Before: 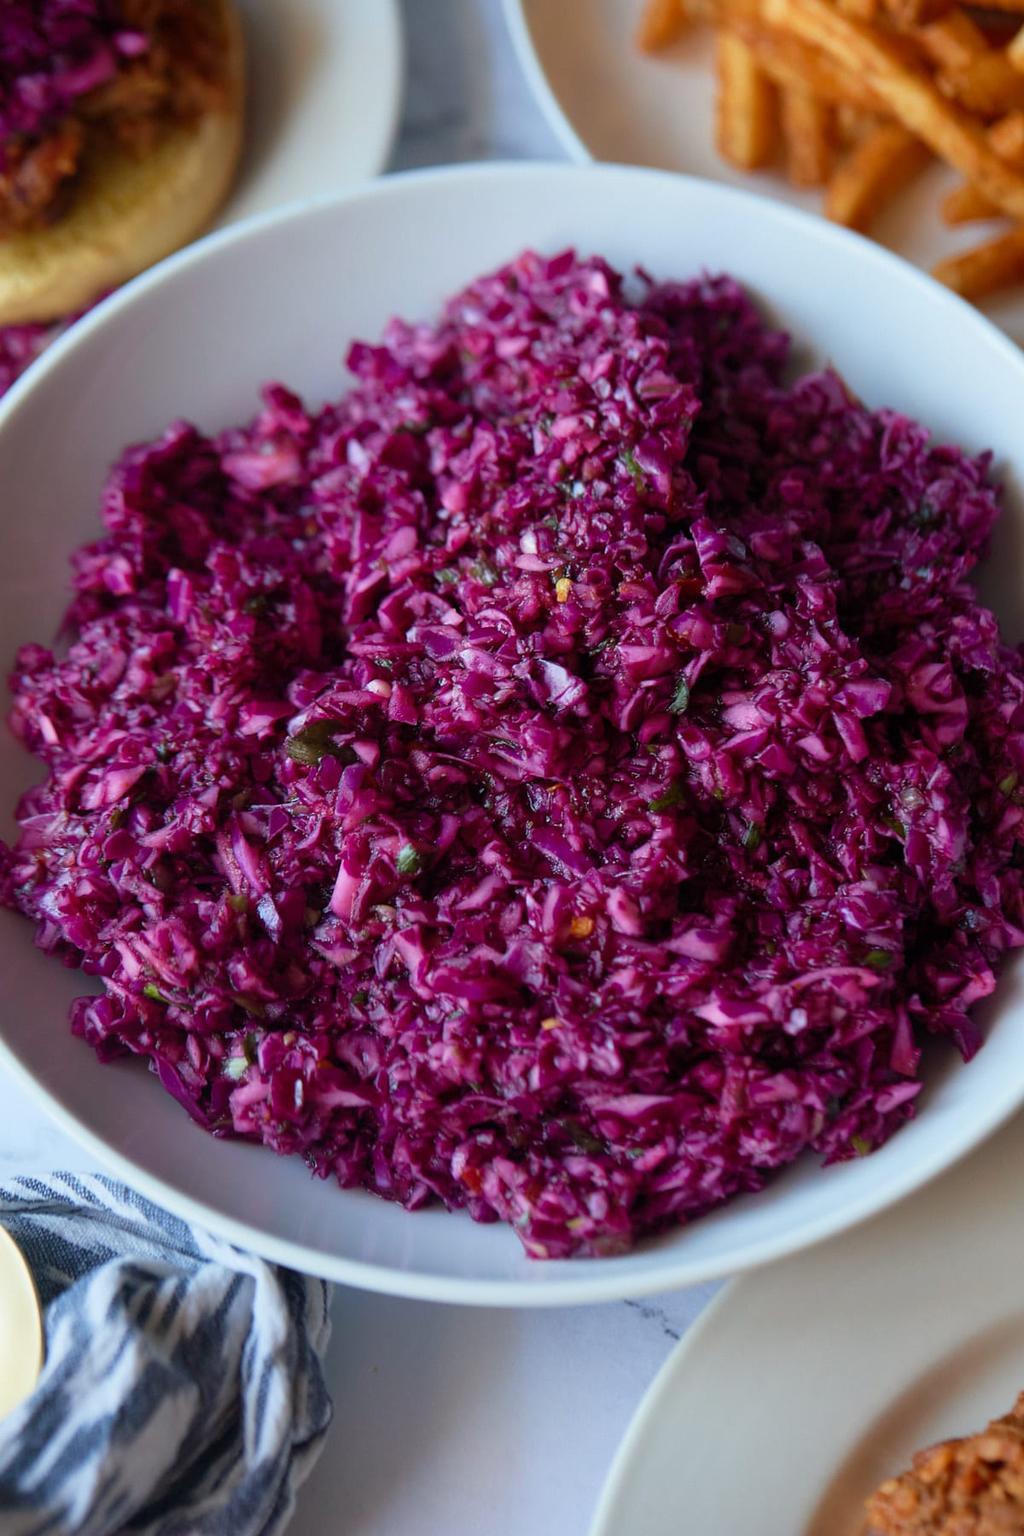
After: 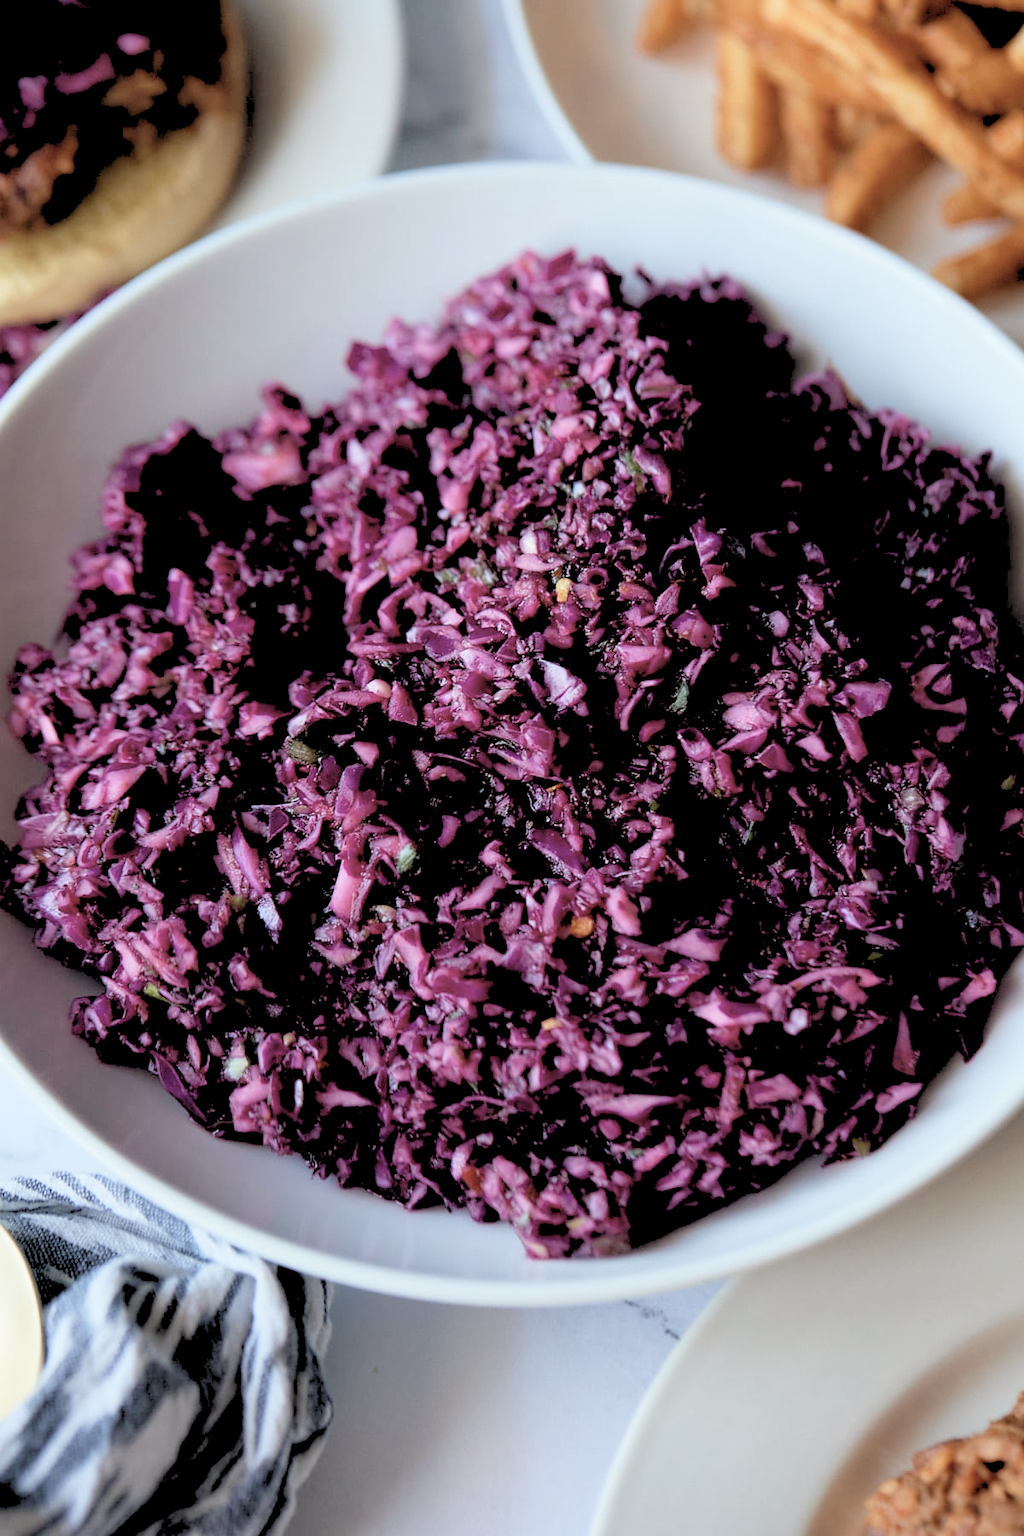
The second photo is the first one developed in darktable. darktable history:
contrast brightness saturation: contrast 0.1, saturation -0.36
rgb levels: levels [[0.027, 0.429, 0.996], [0, 0.5, 1], [0, 0.5, 1]]
